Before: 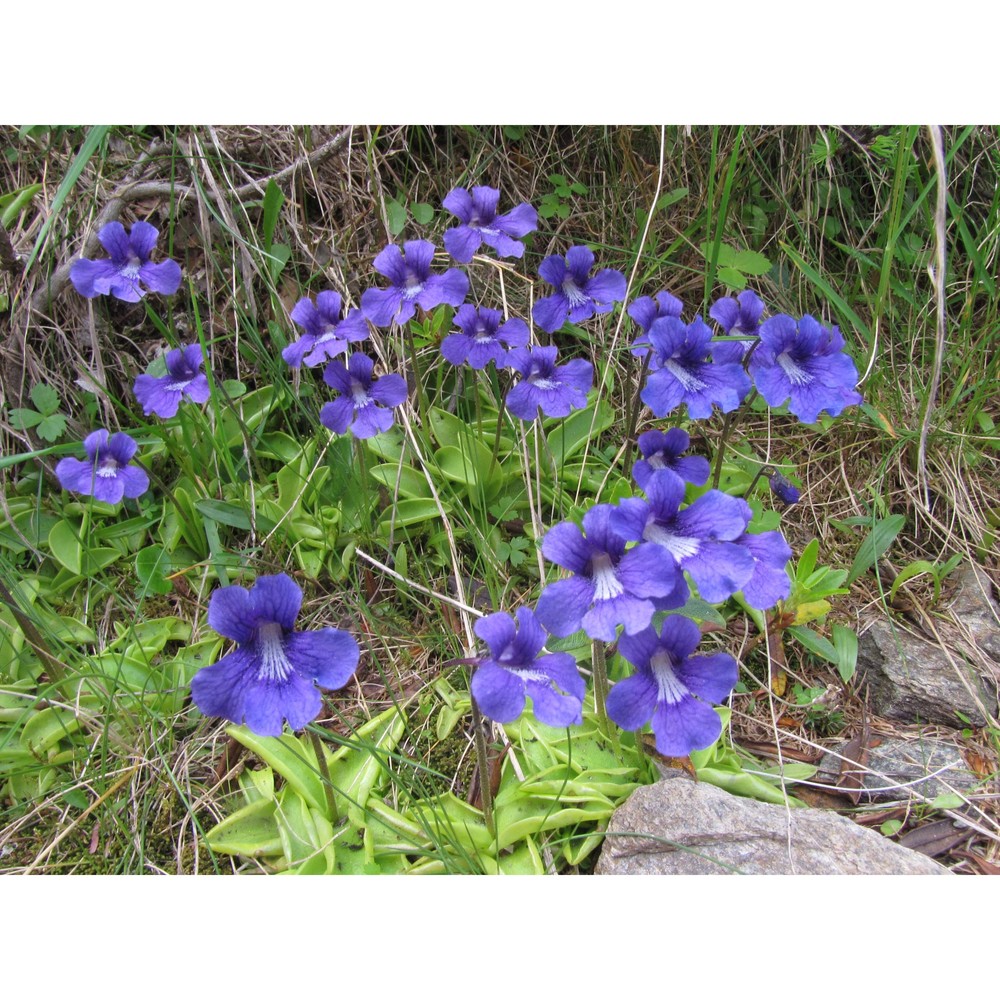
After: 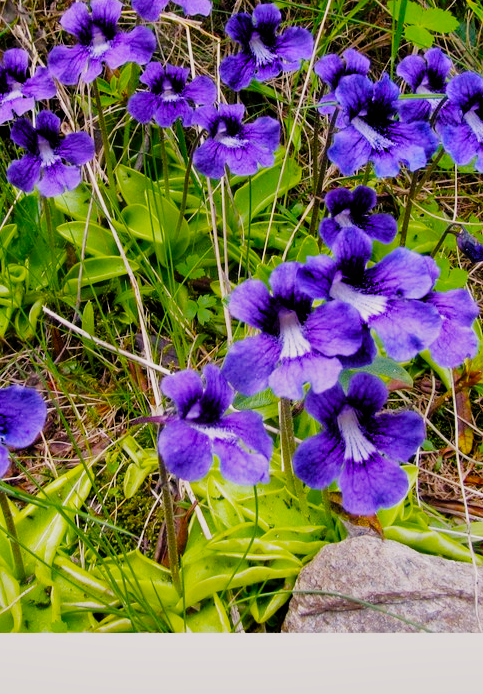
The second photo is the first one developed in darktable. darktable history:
crop: left 31.386%, top 24.272%, right 20.306%, bottom 6.326%
filmic rgb: black relative exposure -5.1 EV, white relative exposure 3.97 EV, threshold 5.97 EV, hardness 2.9, contrast 1.299, highlights saturation mix -8.81%, preserve chrominance no, color science v4 (2020), enable highlight reconstruction true
shadows and highlights: low approximation 0.01, soften with gaussian
color balance rgb: highlights gain › chroma 2.336%, highlights gain › hue 37.39°, perceptual saturation grading › global saturation 25.885%, global vibrance 50.698%
